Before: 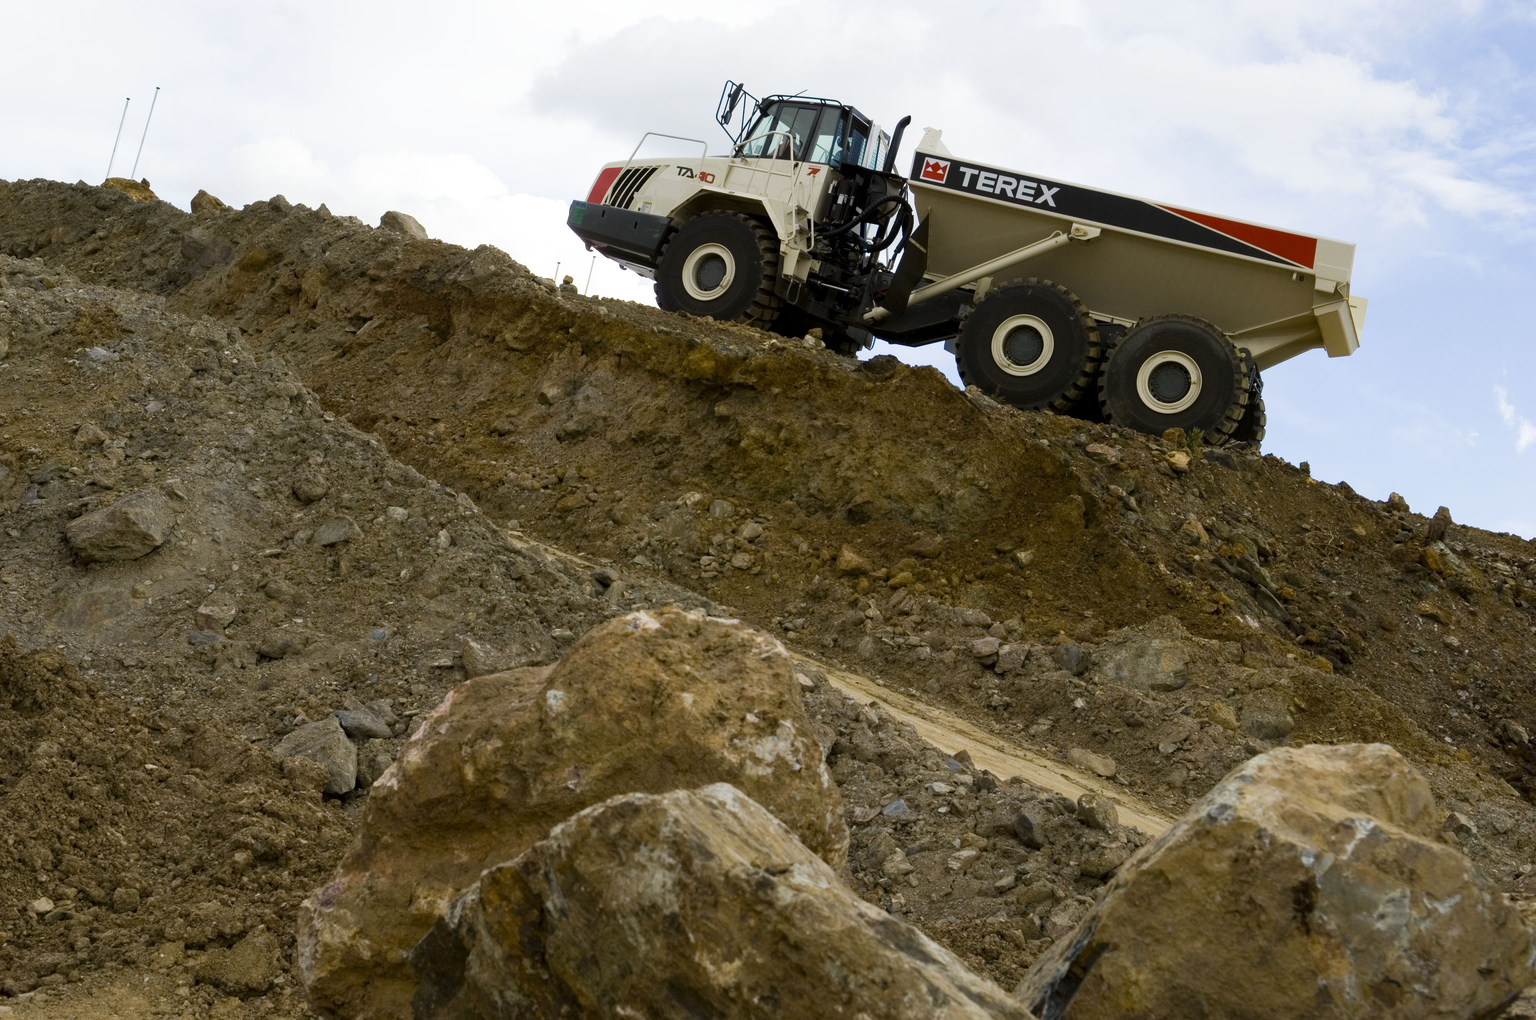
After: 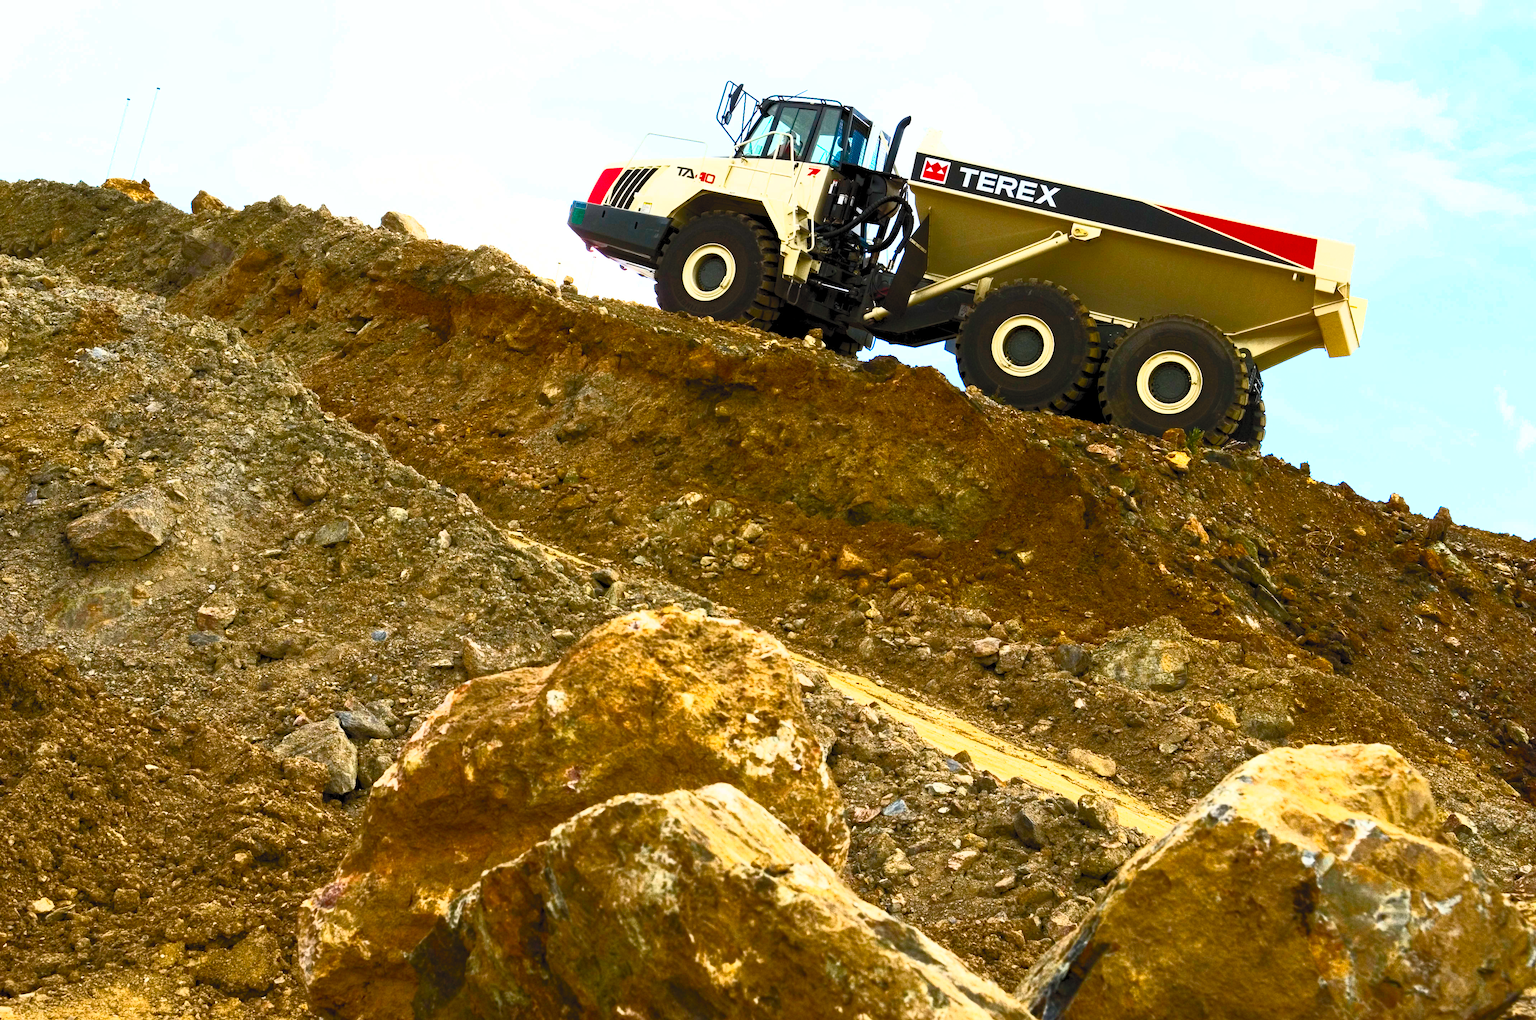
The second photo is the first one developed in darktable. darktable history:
haze removal: compatibility mode true, adaptive false
contrast brightness saturation: contrast 1, brightness 1, saturation 1
